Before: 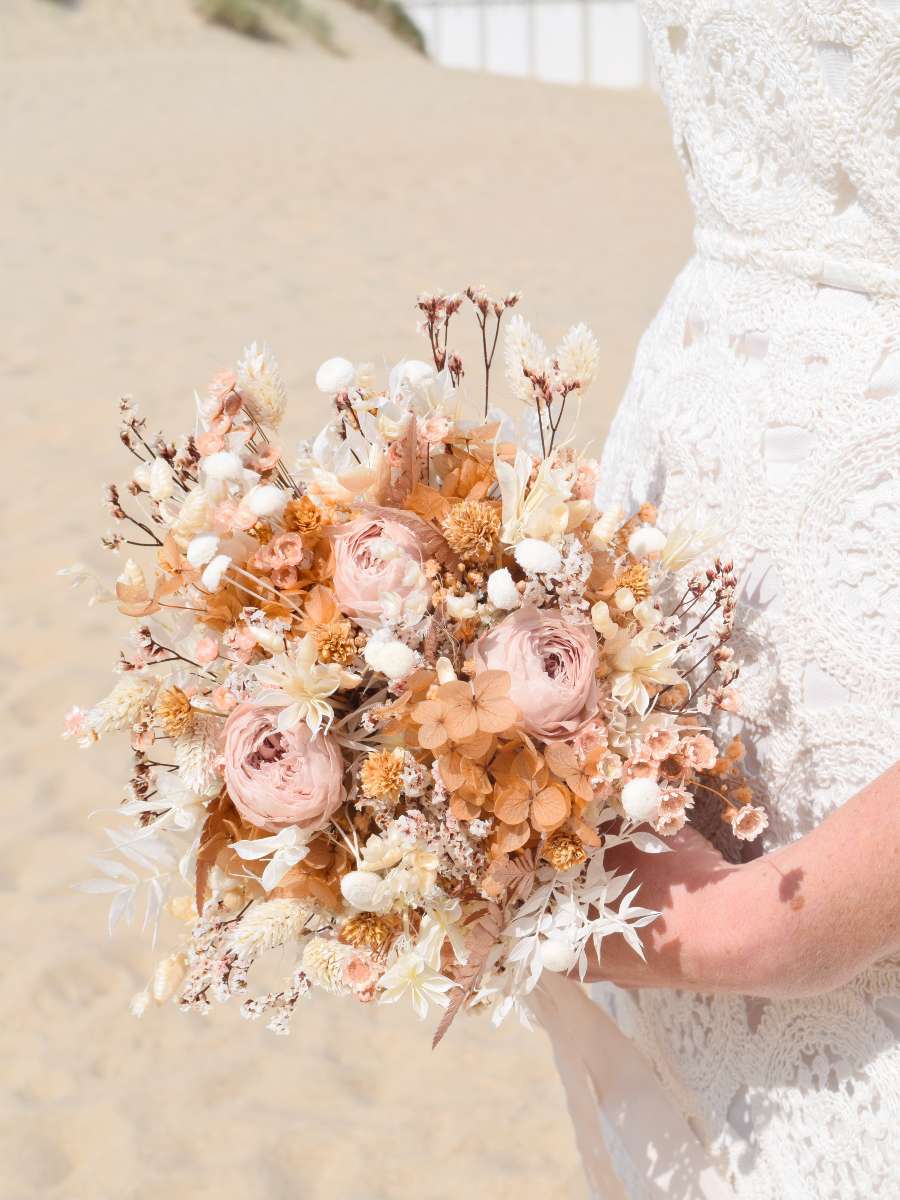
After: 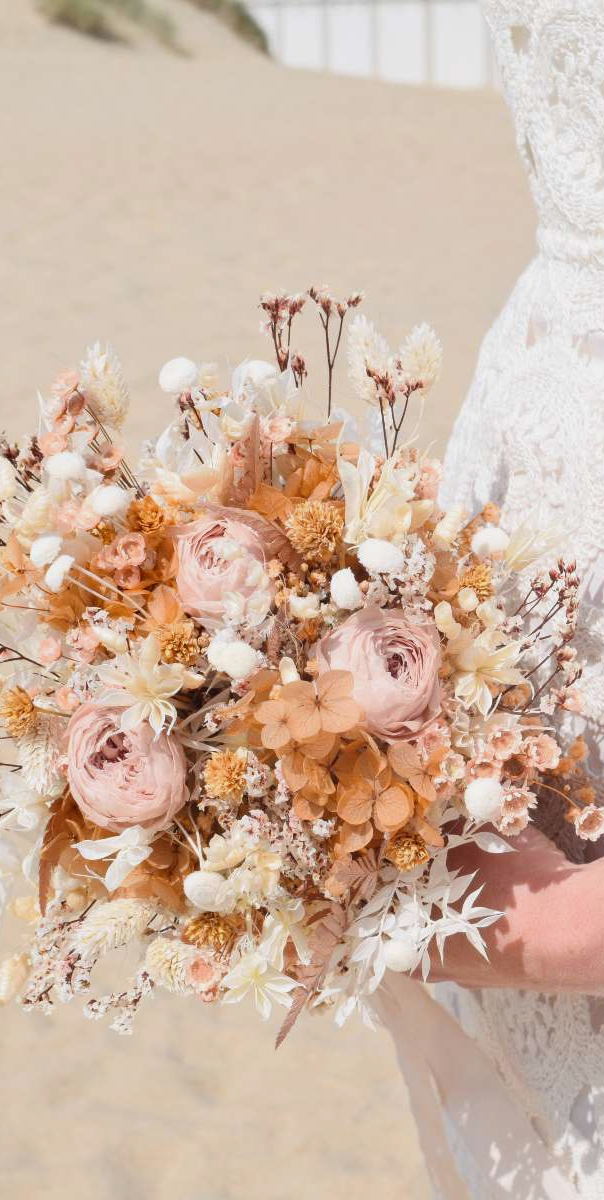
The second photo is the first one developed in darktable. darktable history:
exposure: exposure -0.153 EV, compensate exposure bias true, compensate highlight preservation false
crop and rotate: left 17.539%, right 15.343%
